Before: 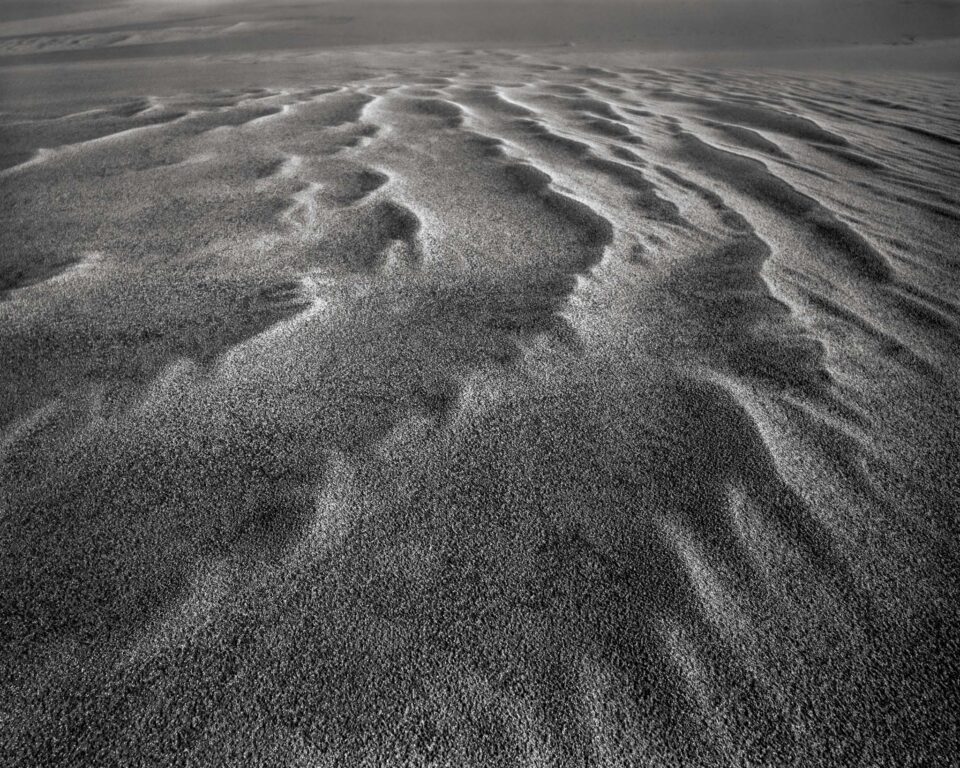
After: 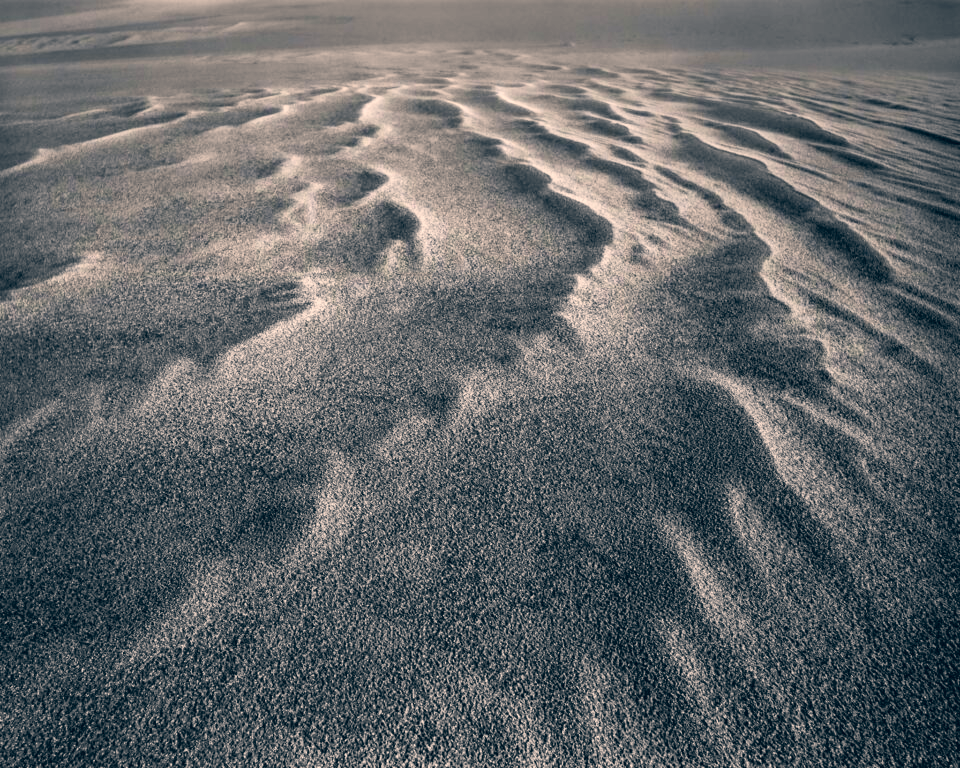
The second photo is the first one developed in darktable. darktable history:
color correction: highlights a* 10.32, highlights b* 14.66, shadows a* -9.59, shadows b* -15.02
contrast brightness saturation: contrast 0.2, brightness 0.15, saturation 0.14
